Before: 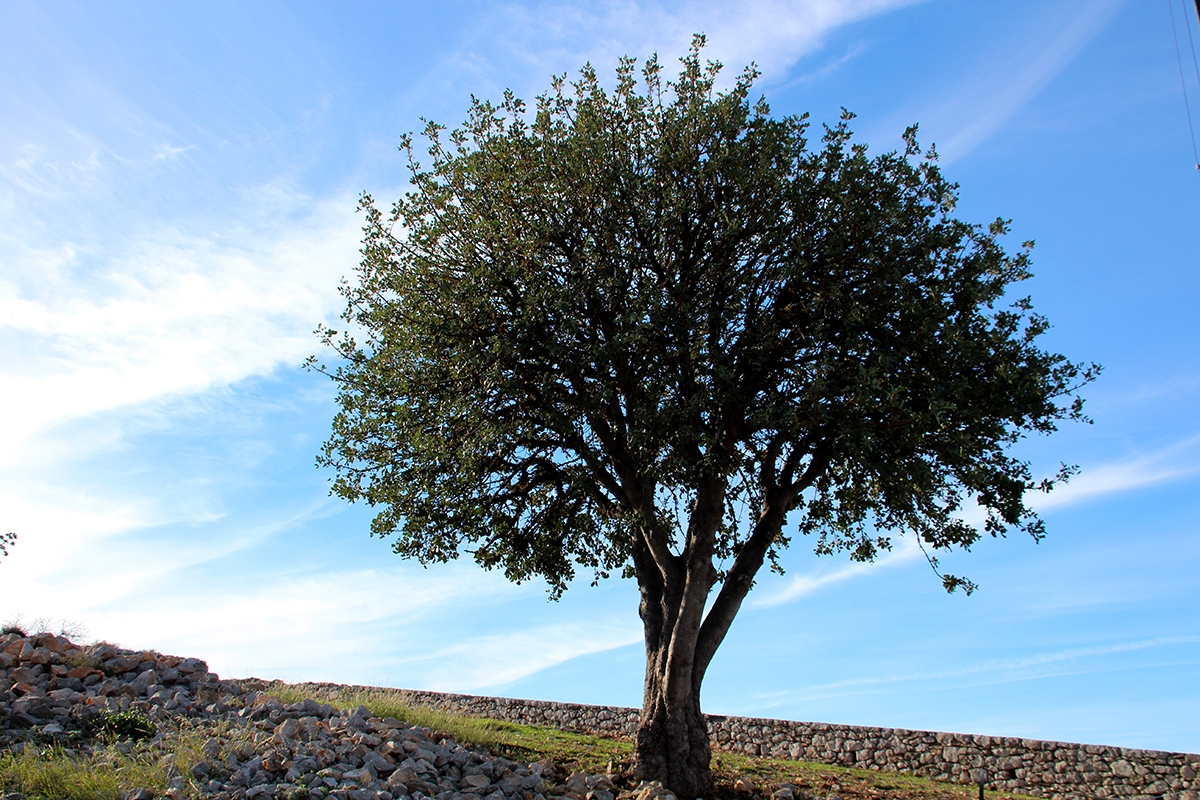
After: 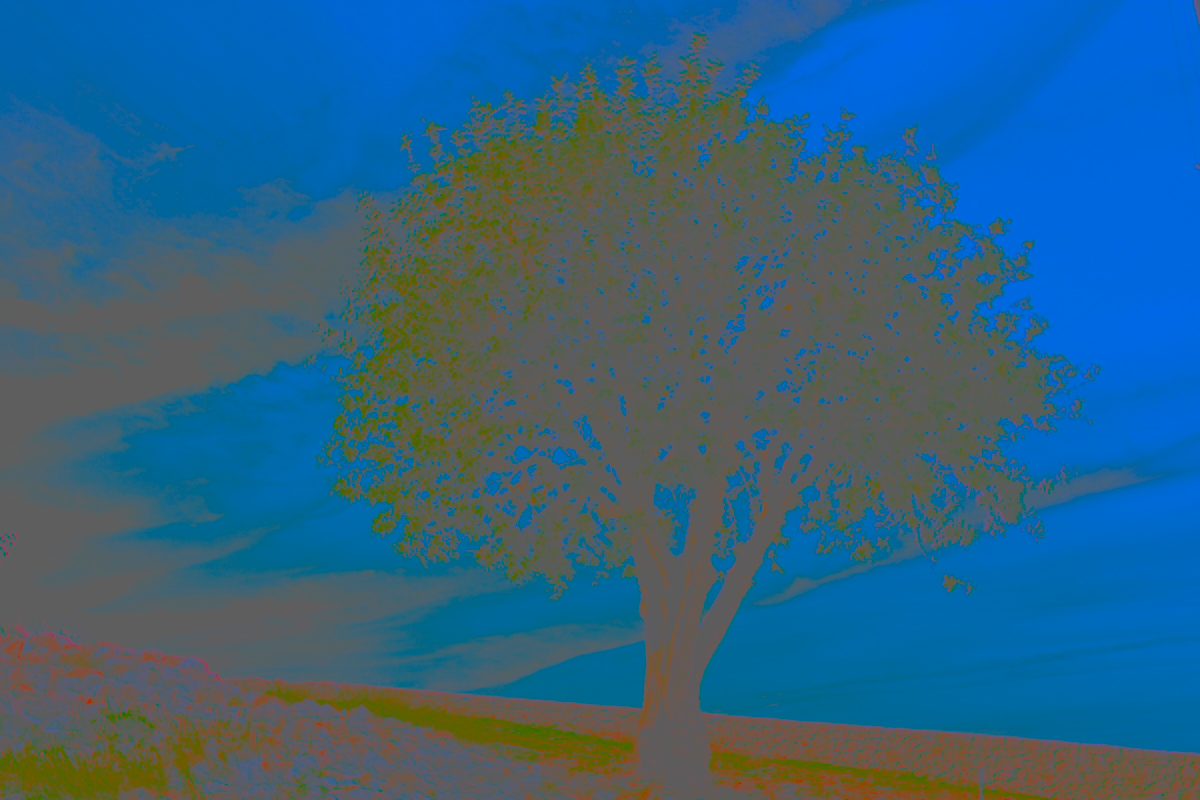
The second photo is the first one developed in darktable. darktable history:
sharpen: on, module defaults
contrast brightness saturation: contrast -0.99, brightness -0.17, saturation 0.75
